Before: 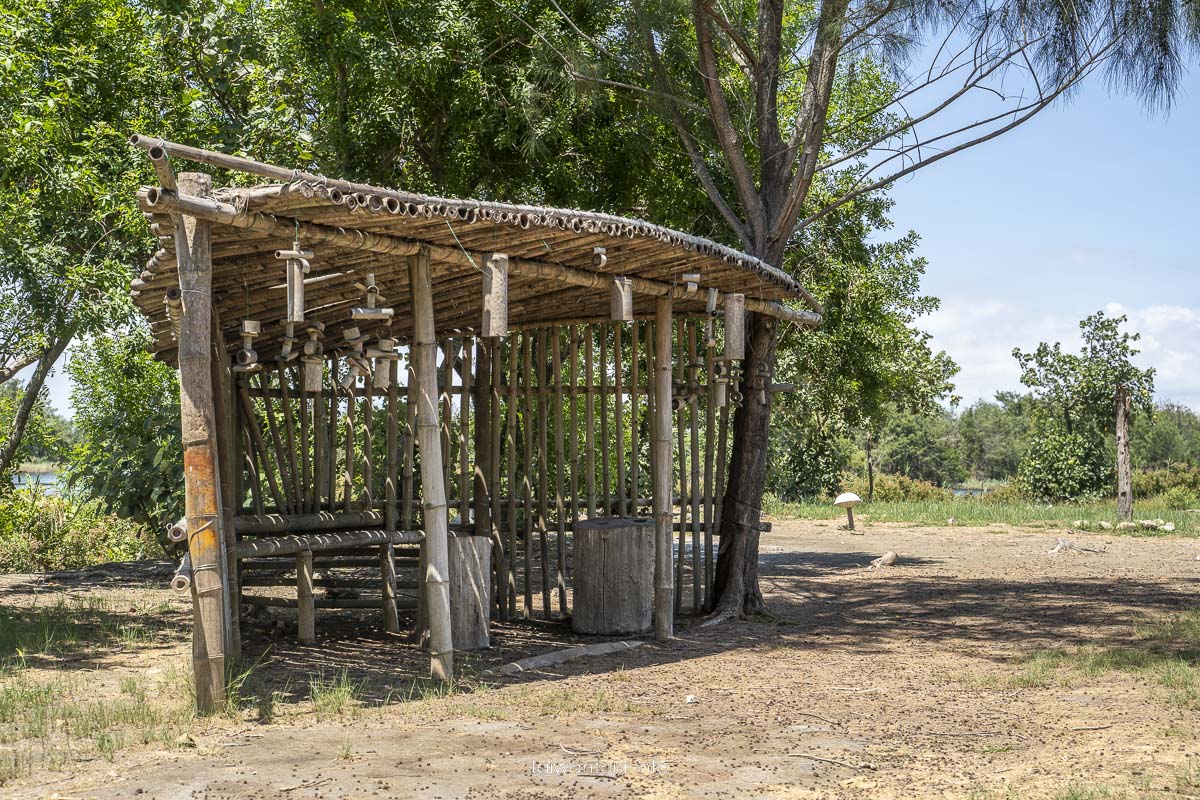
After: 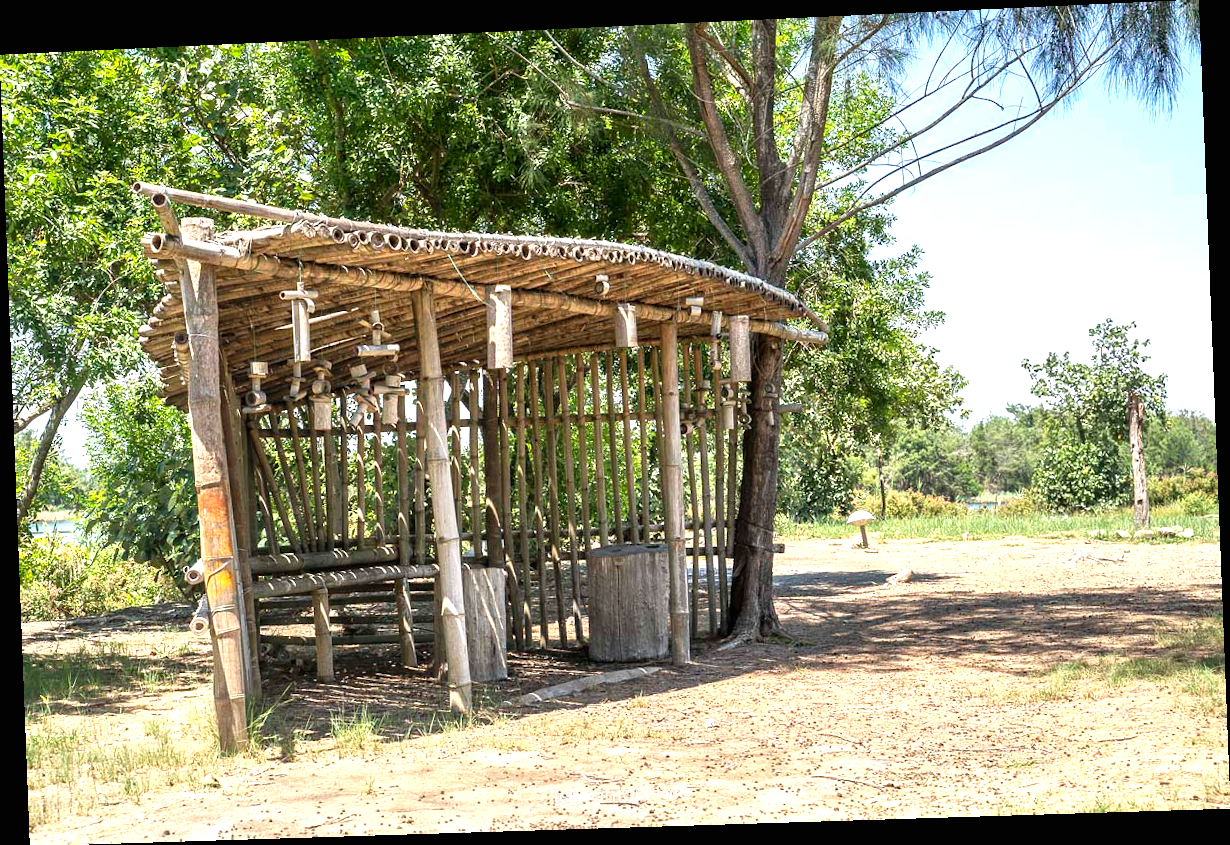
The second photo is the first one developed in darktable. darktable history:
rotate and perspective: rotation -2.22°, lens shift (horizontal) -0.022, automatic cropping off
exposure: black level correction 0, exposure 1 EV, compensate exposure bias true, compensate highlight preservation false
